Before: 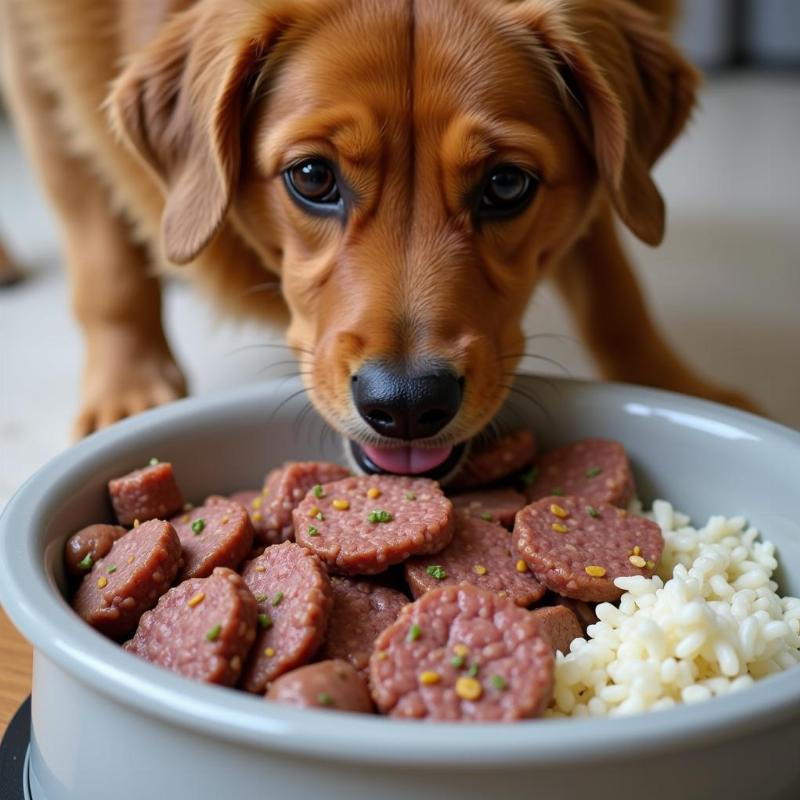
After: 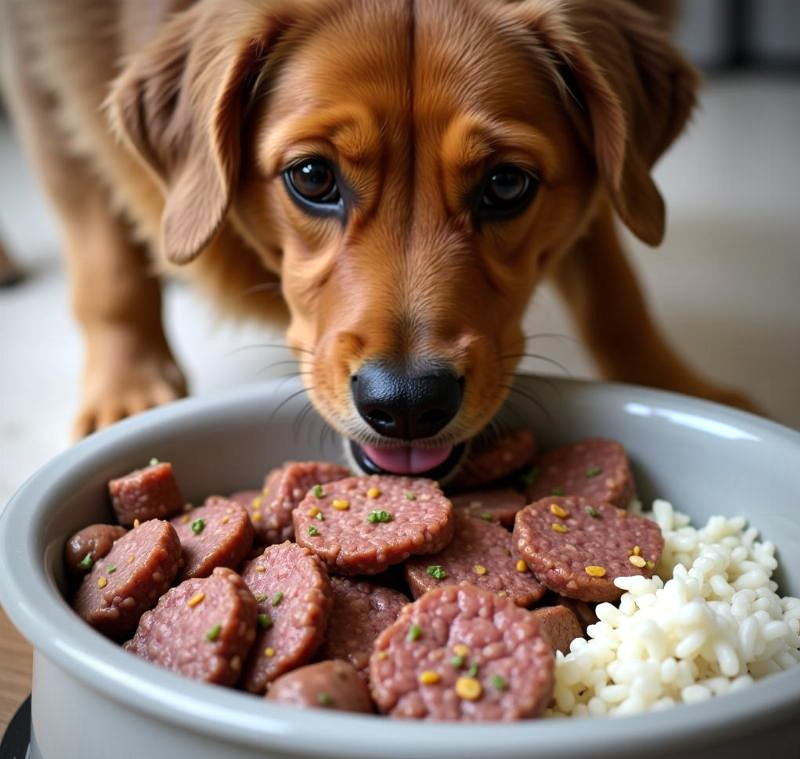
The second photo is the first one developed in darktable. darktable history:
vignetting: fall-off radius 60%, automatic ratio true
crop and rotate: top 0%, bottom 5.097%
tone equalizer: -8 EV -0.417 EV, -7 EV -0.389 EV, -6 EV -0.333 EV, -5 EV -0.222 EV, -3 EV 0.222 EV, -2 EV 0.333 EV, -1 EV 0.389 EV, +0 EV 0.417 EV, edges refinement/feathering 500, mask exposure compensation -1.57 EV, preserve details no
